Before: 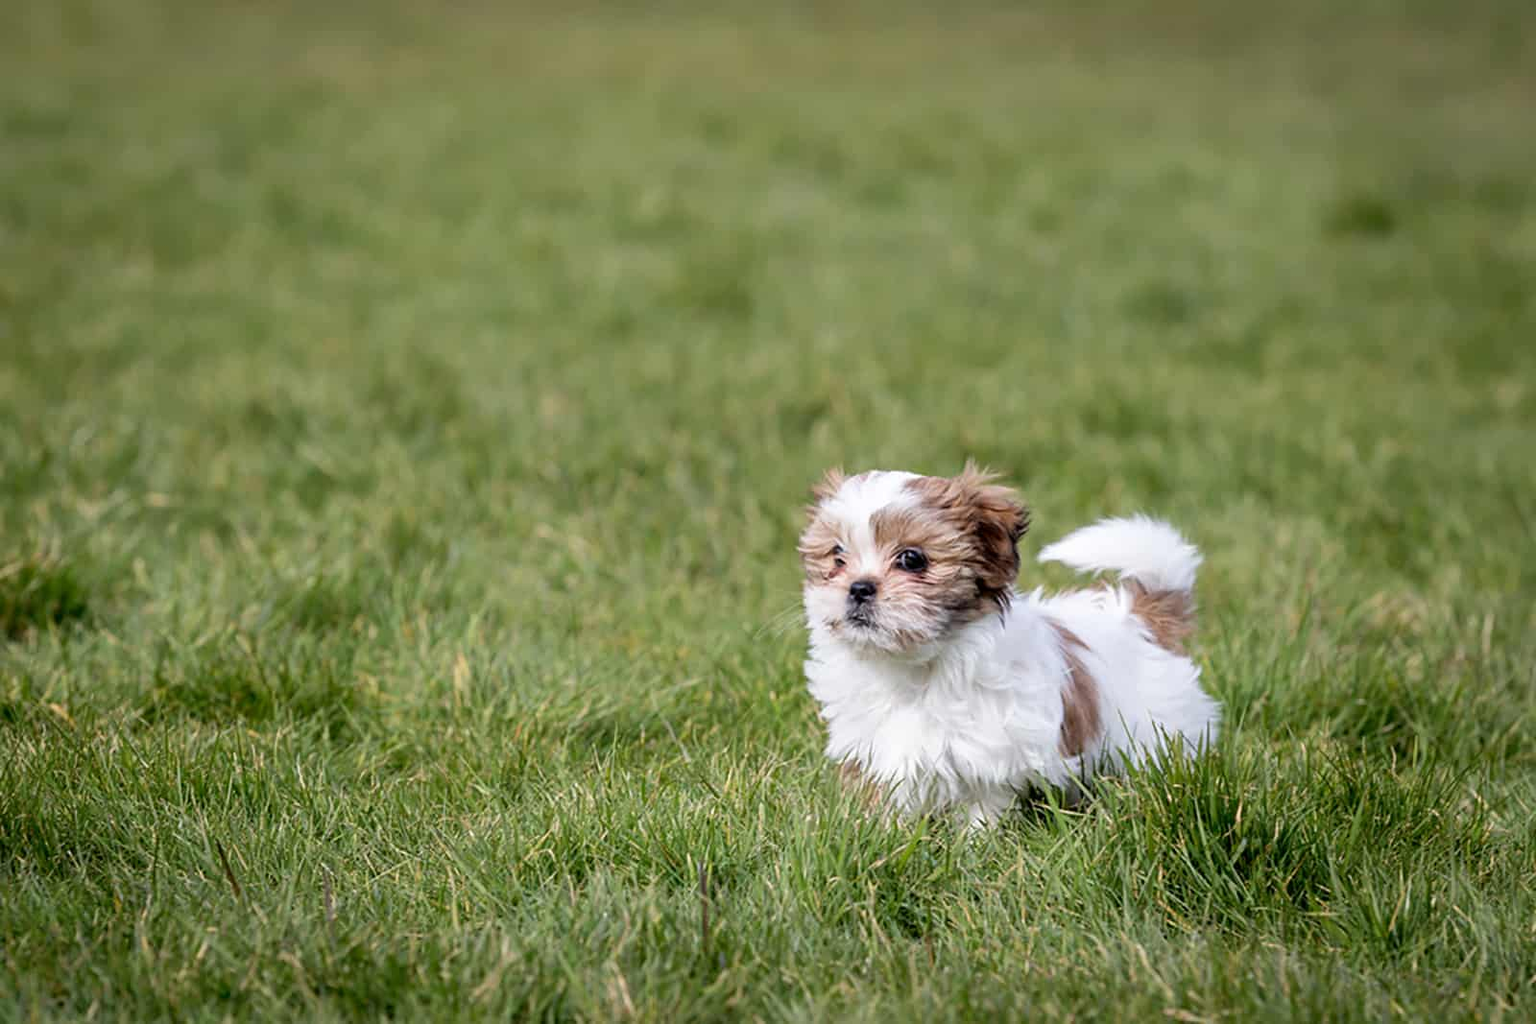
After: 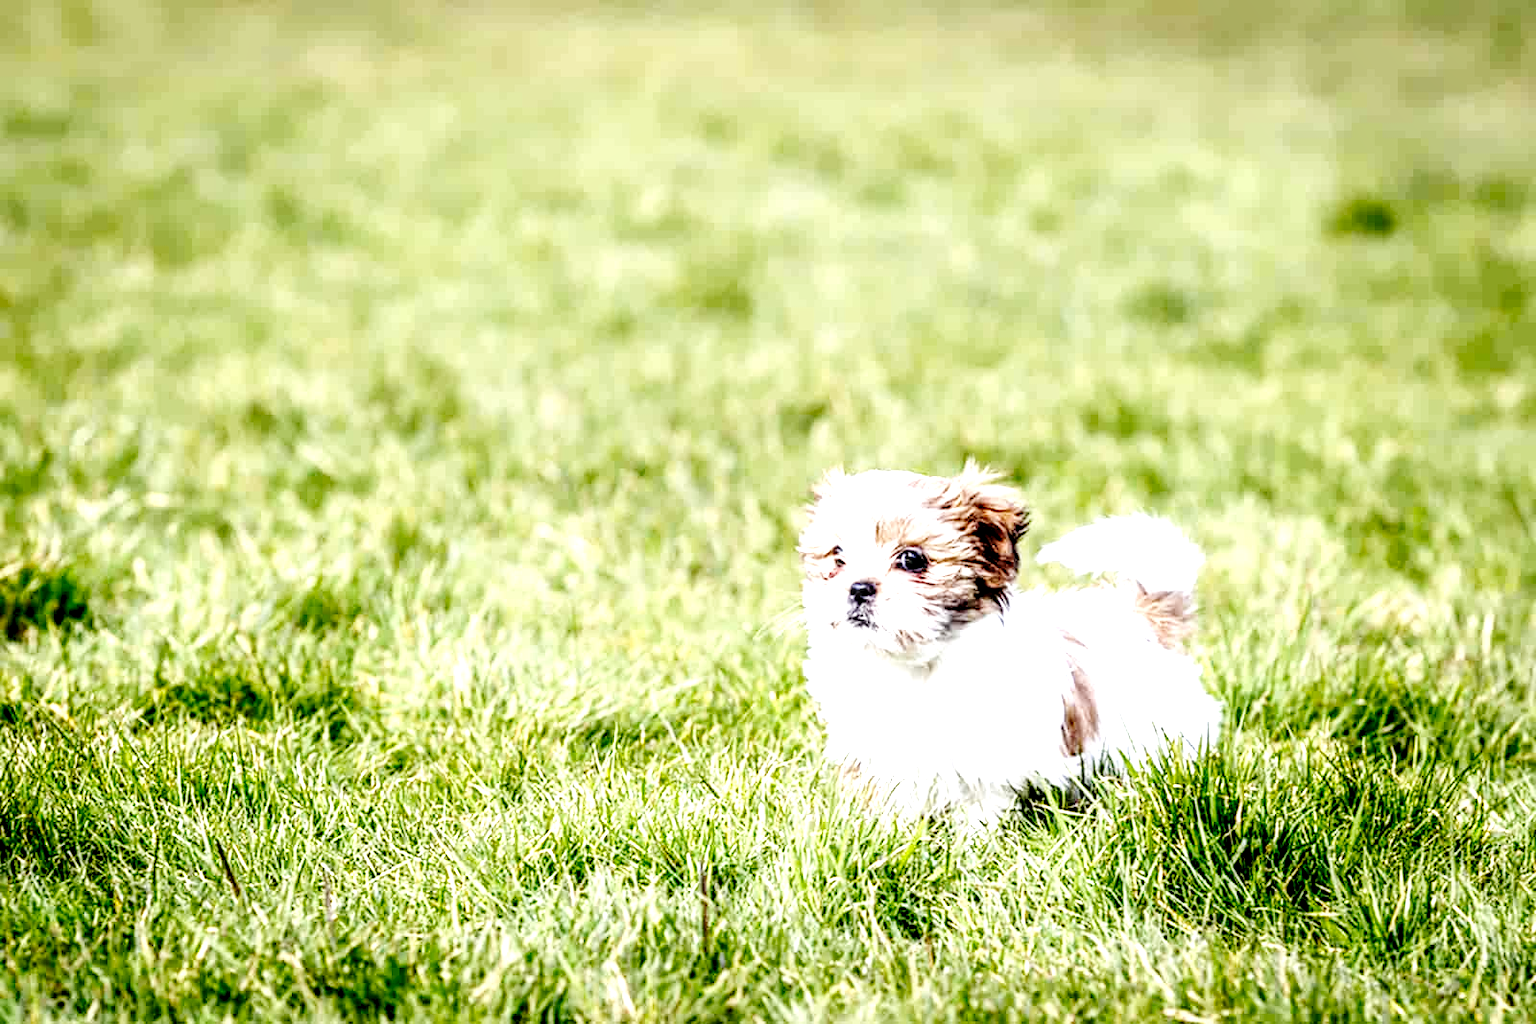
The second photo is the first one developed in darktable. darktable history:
exposure: black level correction 0, exposure 0.499 EV, compensate exposure bias true, compensate highlight preservation false
base curve: curves: ch0 [(0, 0) (0, 0) (0.002, 0.001) (0.008, 0.003) (0.019, 0.011) (0.037, 0.037) (0.064, 0.11) (0.102, 0.232) (0.152, 0.379) (0.216, 0.524) (0.296, 0.665) (0.394, 0.789) (0.512, 0.881) (0.651, 0.945) (0.813, 0.986) (1, 1)], preserve colors none
local contrast: highlights 19%, detail 188%
